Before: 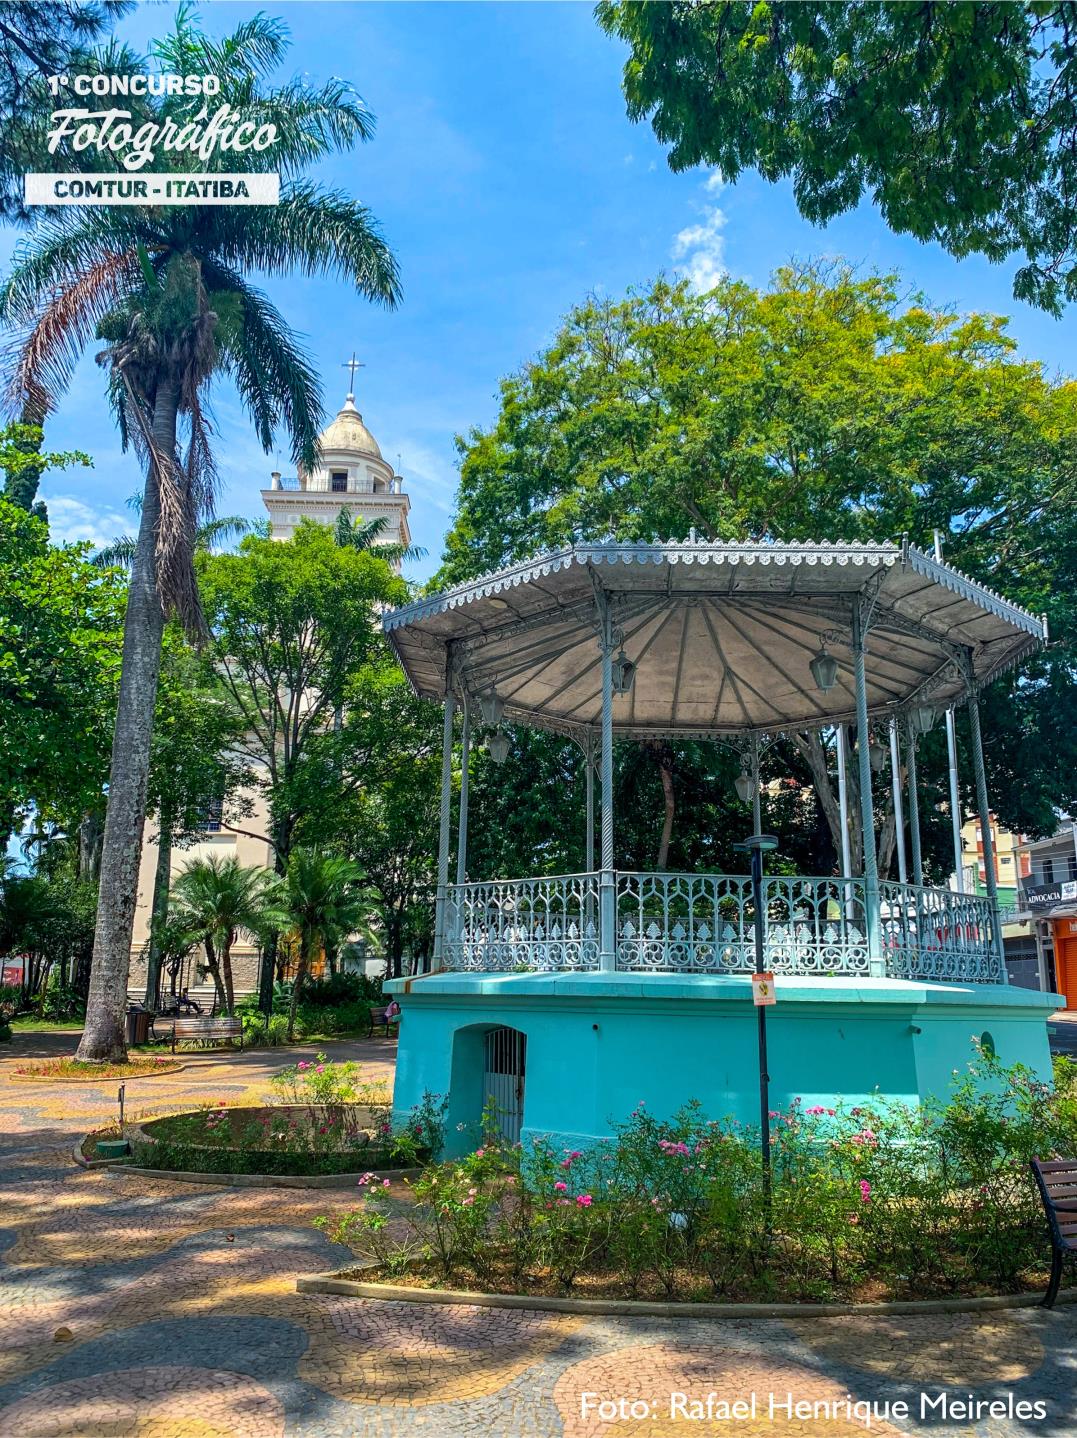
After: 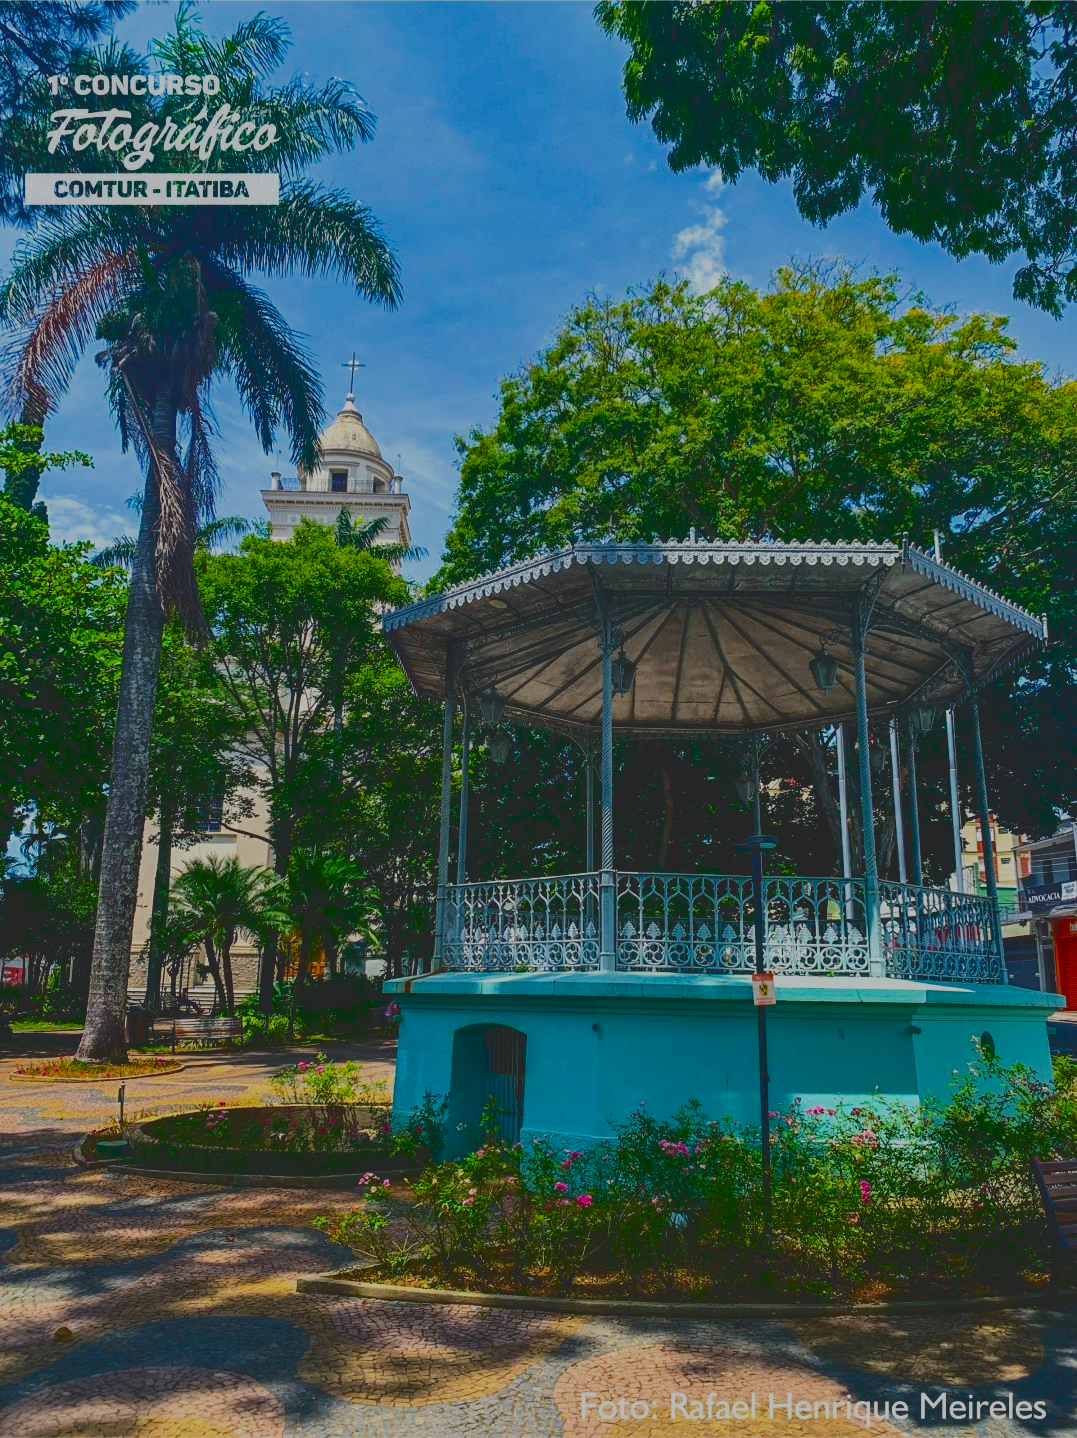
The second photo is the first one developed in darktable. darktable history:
contrast brightness saturation: contrast 0.098, brightness -0.269, saturation 0.143
filmic rgb: black relative exposure -7.65 EV, white relative exposure 4.56 EV, hardness 3.61
tone curve: curves: ch0 [(0, 0.148) (0.191, 0.225) (0.712, 0.695) (0.864, 0.797) (1, 0.839)], color space Lab, independent channels, preserve colors none
